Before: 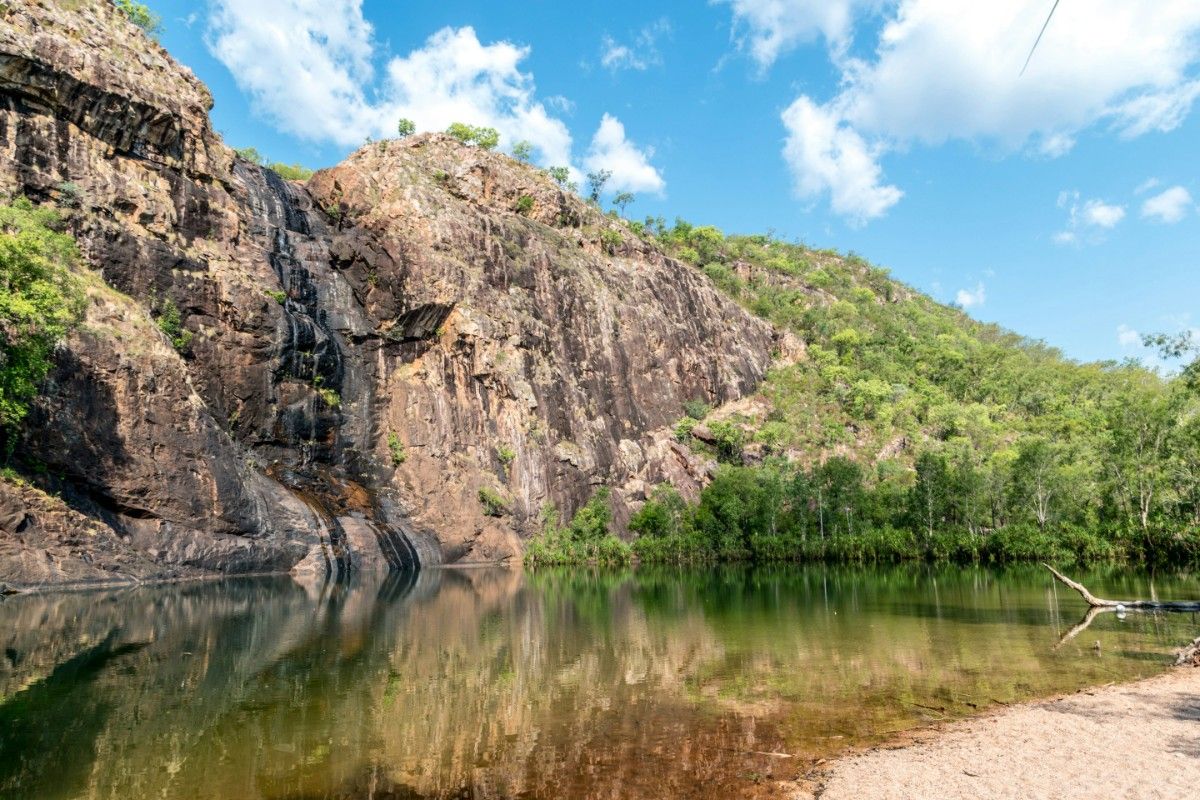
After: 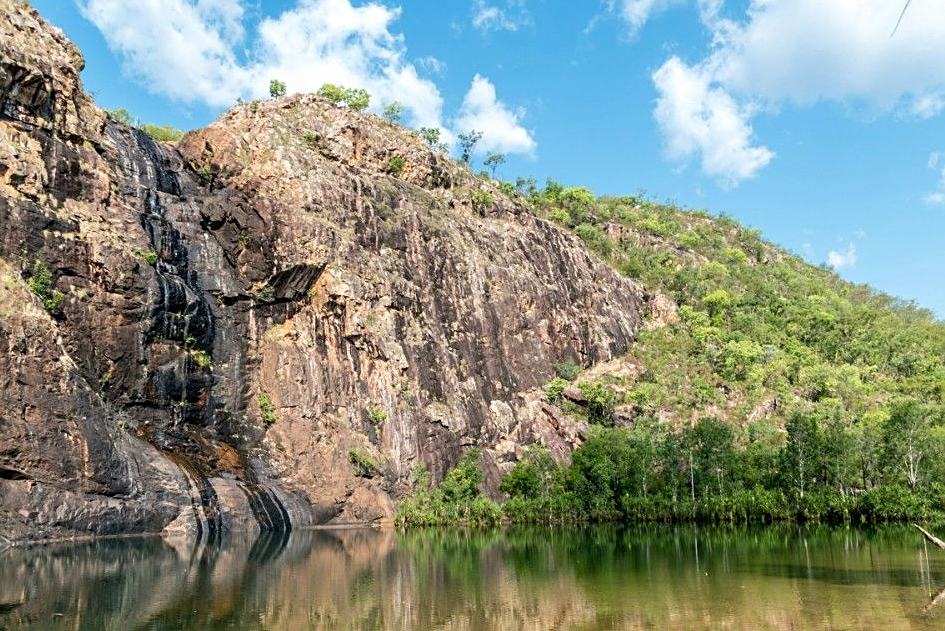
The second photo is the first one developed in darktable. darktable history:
crop and rotate: left 10.789%, top 5.058%, right 10.407%, bottom 16.009%
sharpen: on, module defaults
